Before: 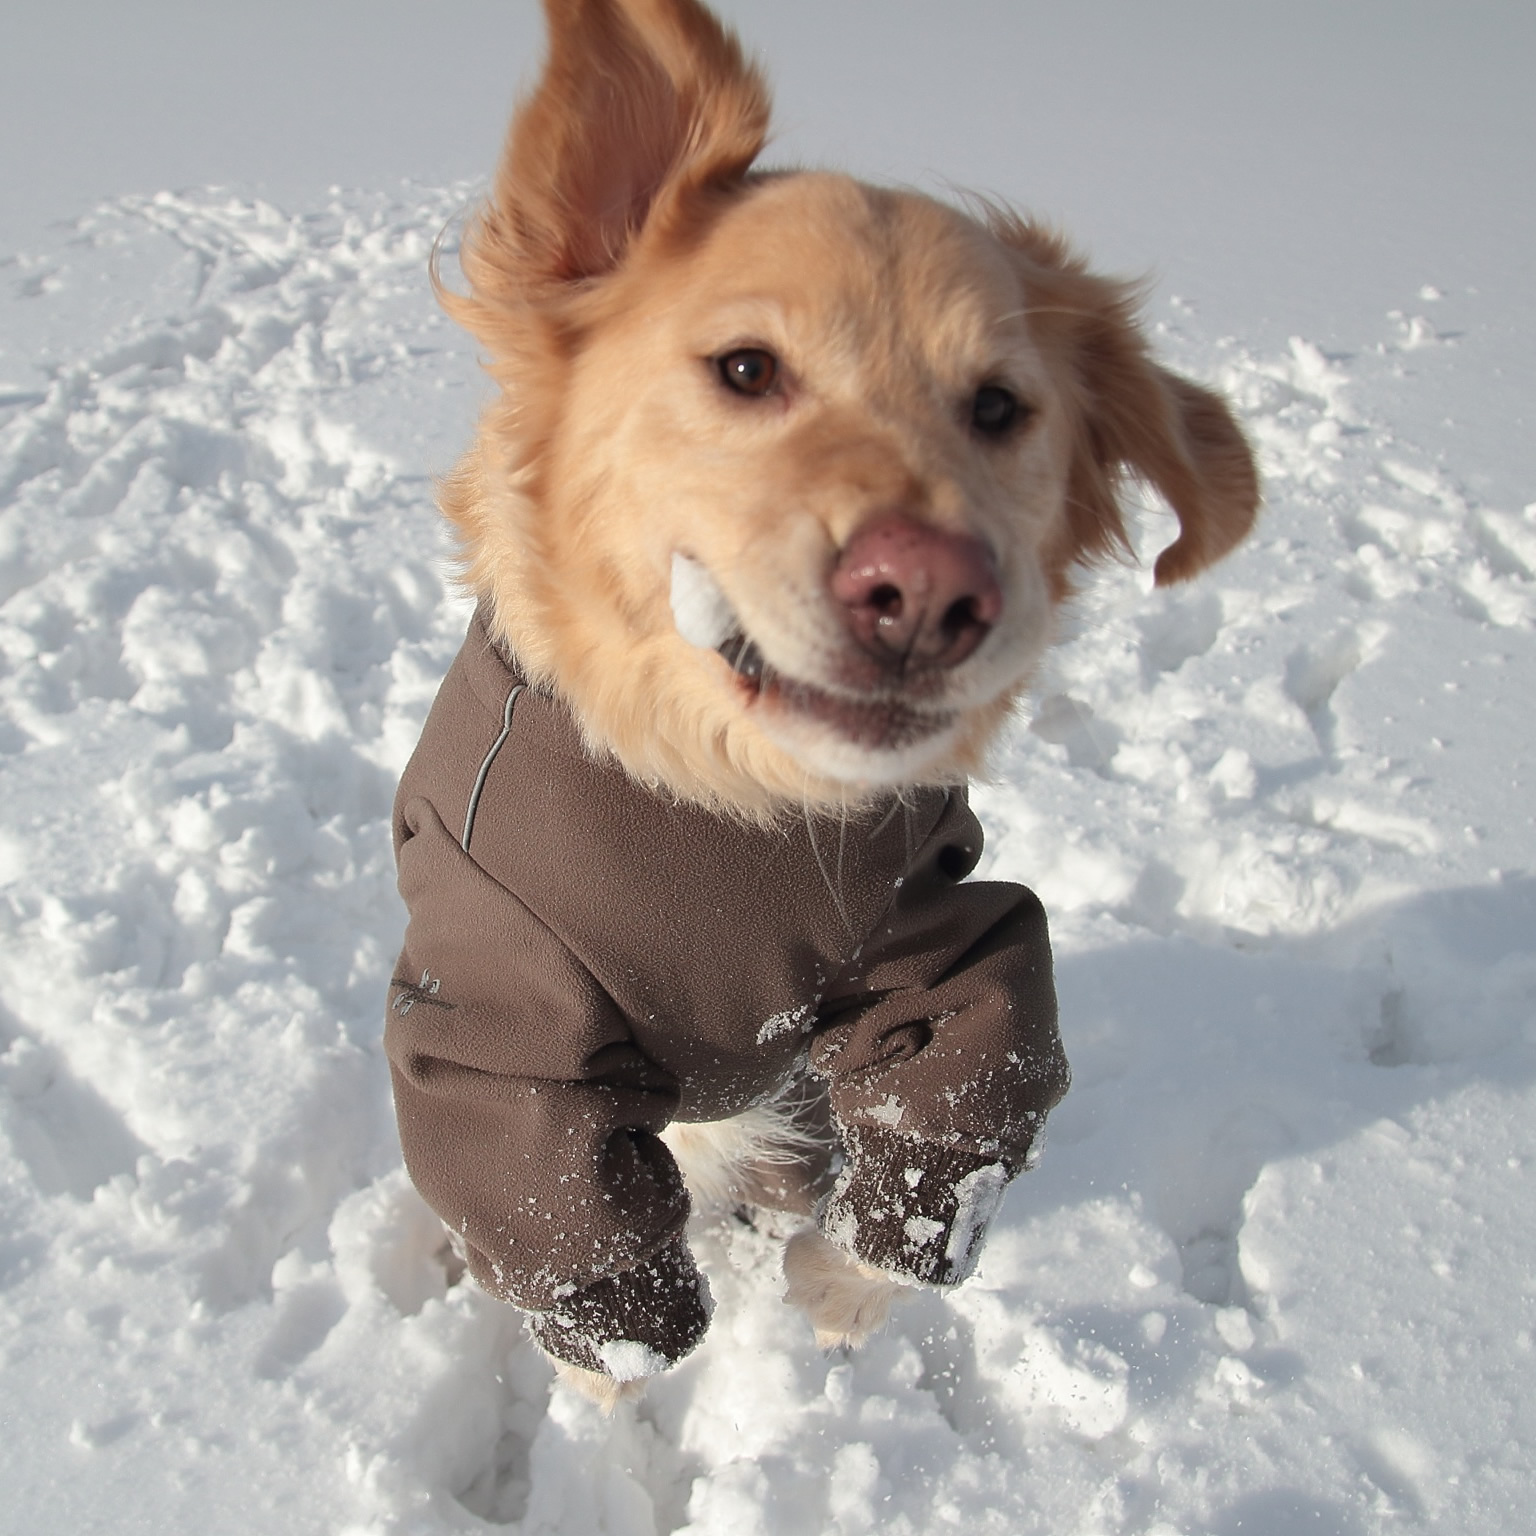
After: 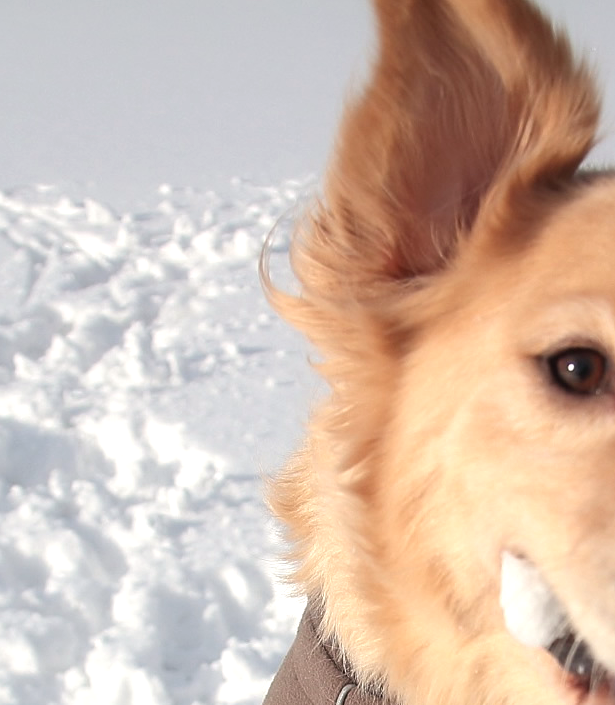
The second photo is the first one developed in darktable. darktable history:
crop and rotate: left 11.091%, top 0.097%, right 48.845%, bottom 53.942%
tone equalizer: -8 EV -0.435 EV, -7 EV -0.426 EV, -6 EV -0.336 EV, -5 EV -0.195 EV, -3 EV 0.188 EV, -2 EV 0.314 EV, -1 EV 0.373 EV, +0 EV 0.402 EV
color calibration: illuminant custom, x 0.344, y 0.359, temperature 5065.37 K
